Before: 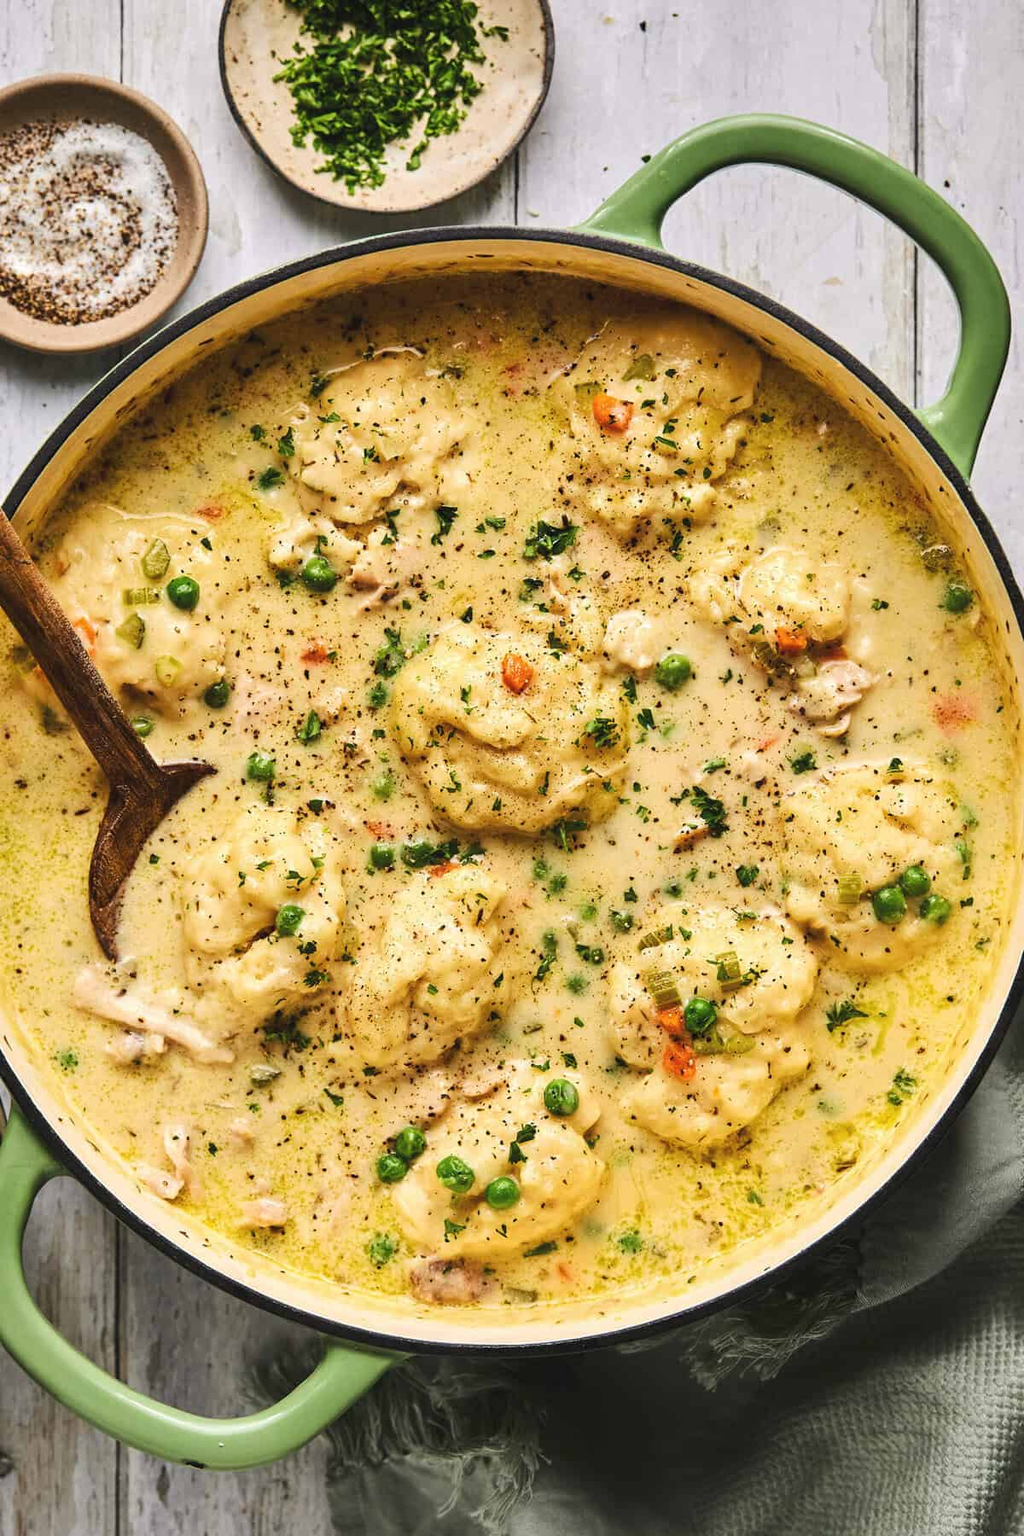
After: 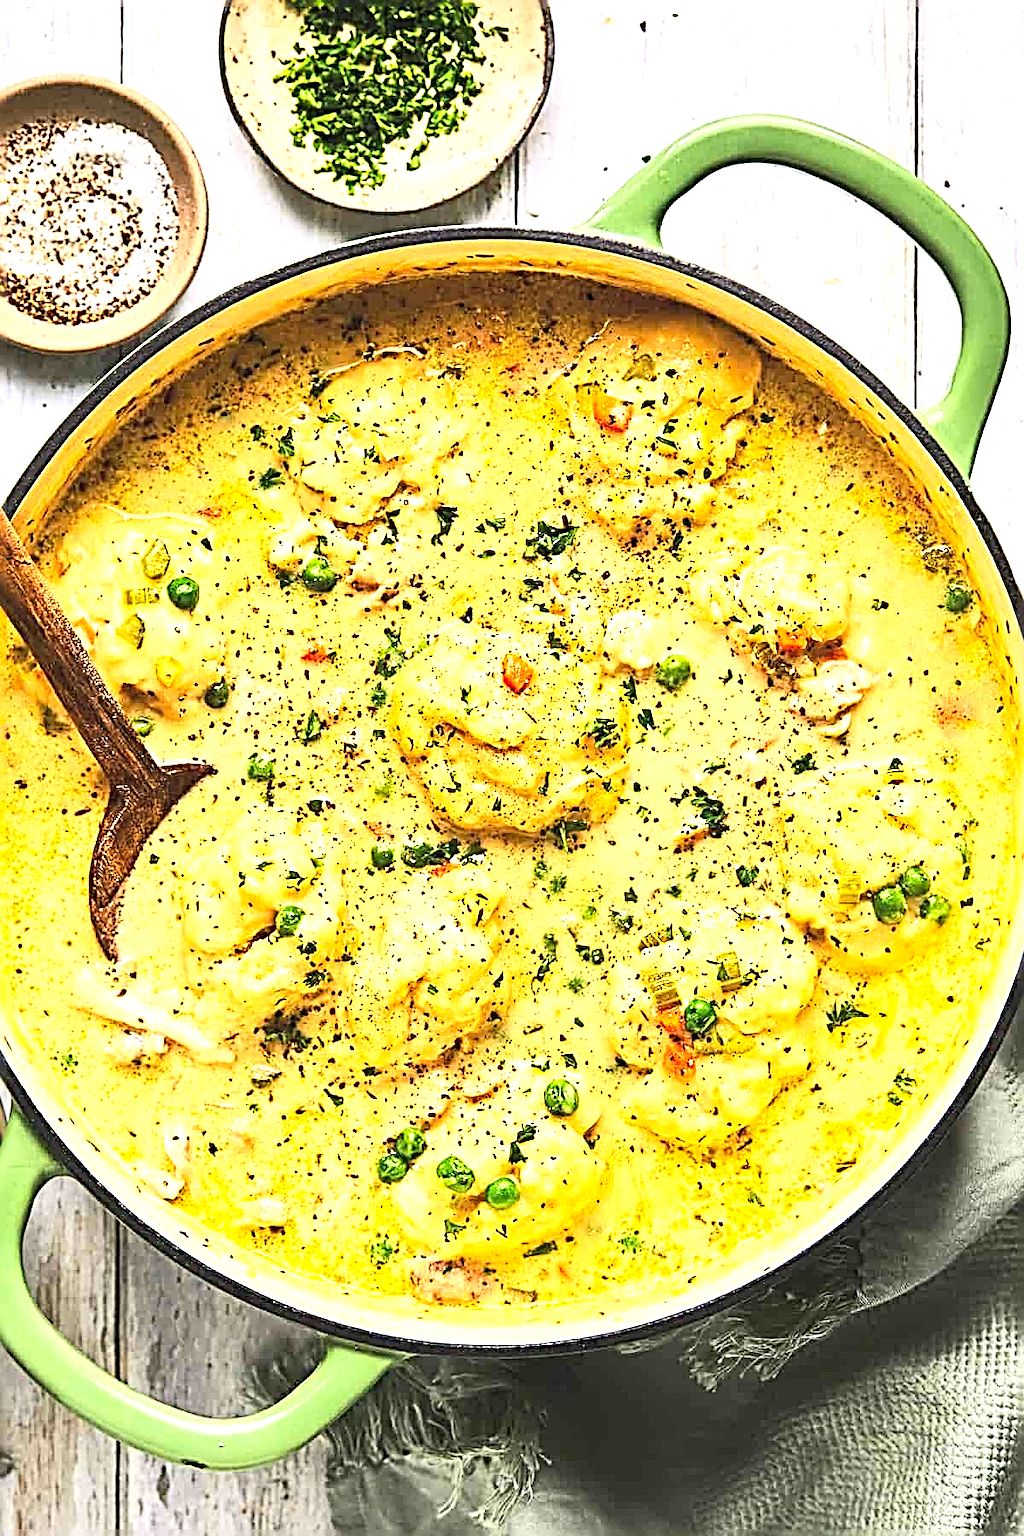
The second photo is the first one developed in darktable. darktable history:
contrast brightness saturation: contrast 0.204, brightness 0.16, saturation 0.224
sharpen: radius 3.186, amount 1.733
exposure: exposure 1 EV, compensate highlight preservation false
